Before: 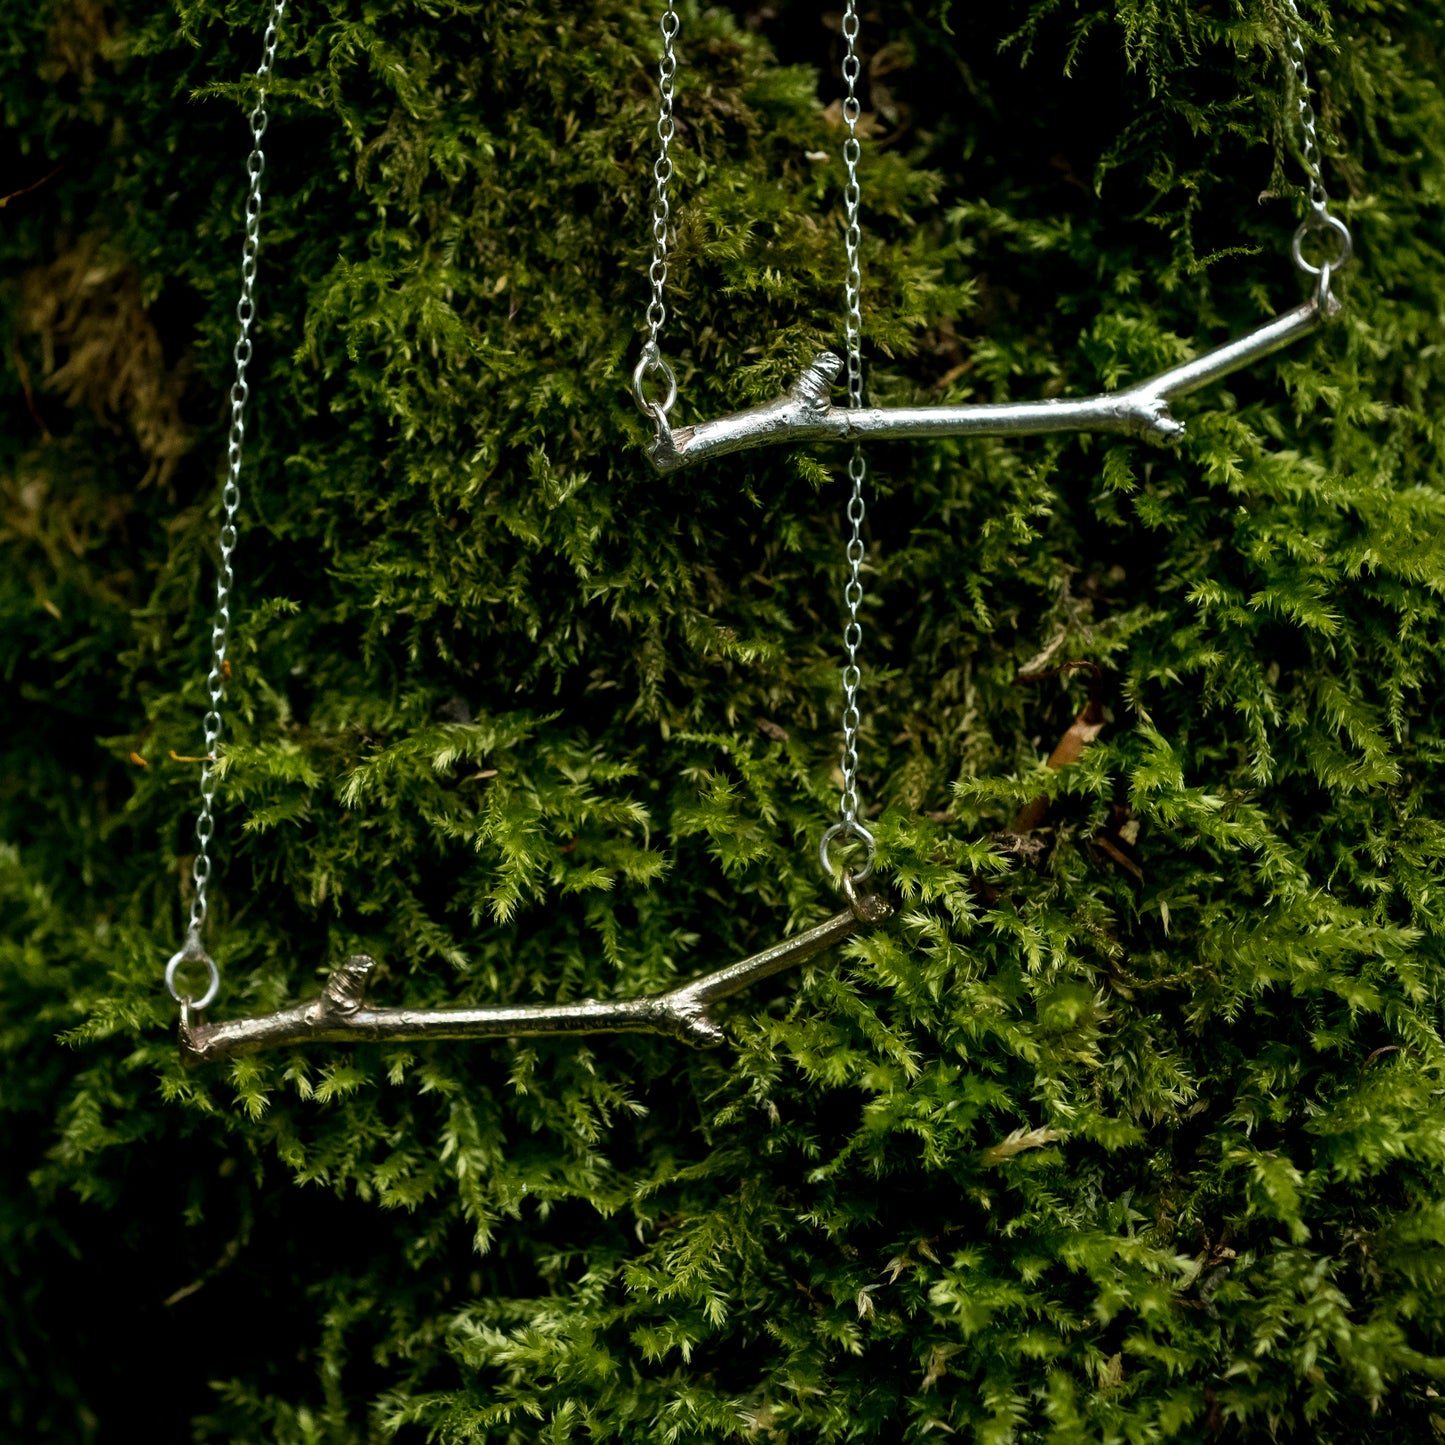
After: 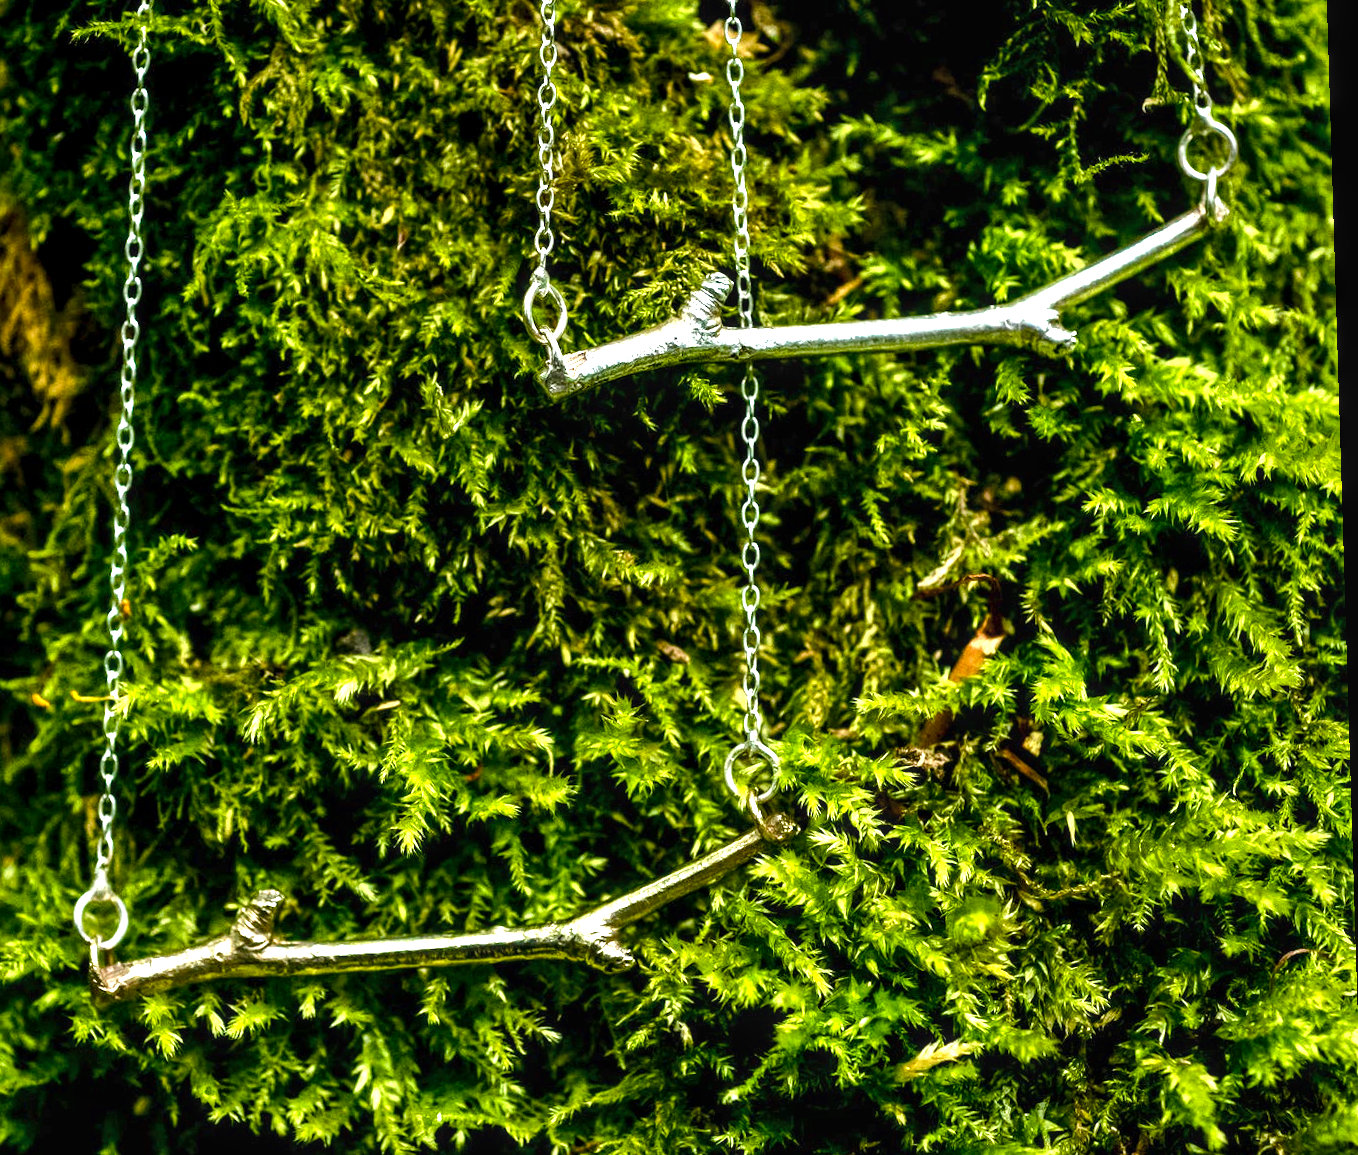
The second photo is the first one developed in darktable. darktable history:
exposure: black level correction 0, exposure 1.741 EV, compensate exposure bias true, compensate highlight preservation false
crop: left 8.155%, top 6.611%, bottom 15.385%
local contrast: on, module defaults
tone equalizer: -8 EV -0.417 EV, -7 EV -0.389 EV, -6 EV -0.333 EV, -5 EV -0.222 EV, -3 EV 0.222 EV, -2 EV 0.333 EV, -1 EV 0.389 EV, +0 EV 0.417 EV, edges refinement/feathering 500, mask exposure compensation -1.57 EV, preserve details no
color balance rgb: perceptual saturation grading › global saturation 35%, perceptual saturation grading › highlights -25%, perceptual saturation grading › shadows 50%
rotate and perspective: rotation -1.75°, automatic cropping off
shadows and highlights: shadows 37.27, highlights -28.18, soften with gaussian
